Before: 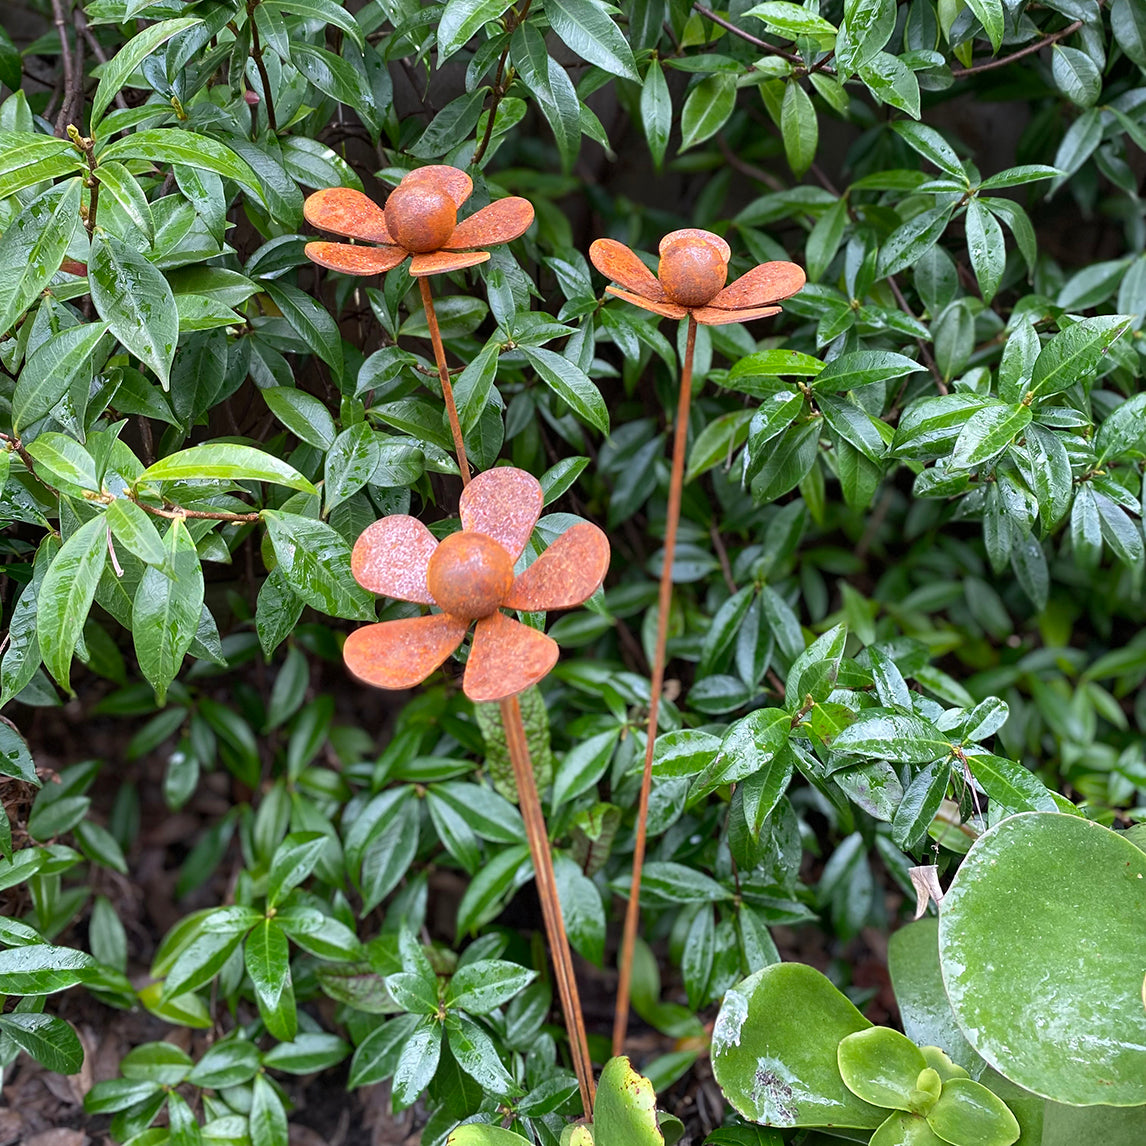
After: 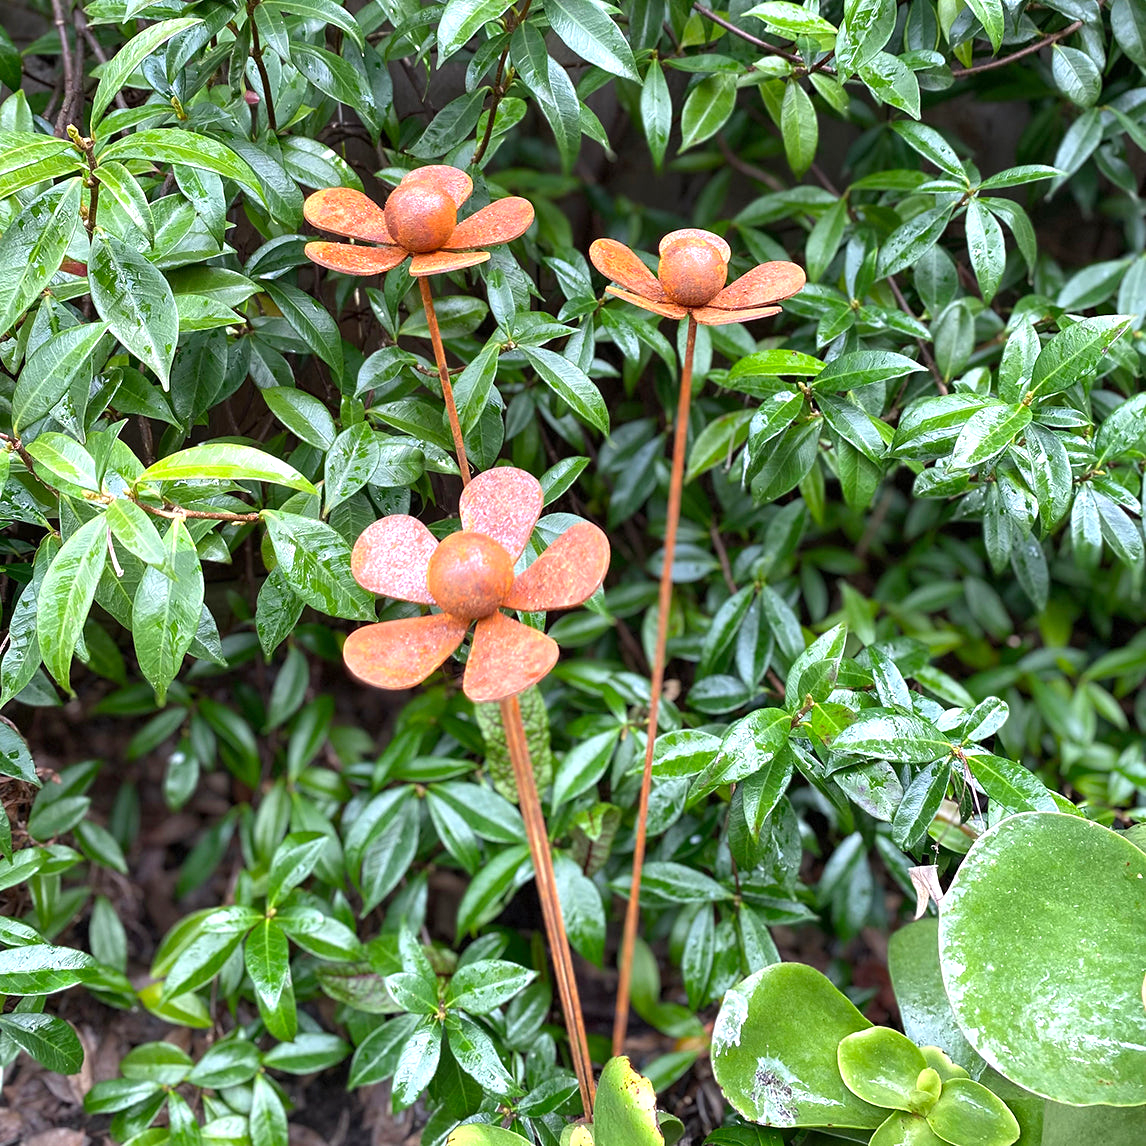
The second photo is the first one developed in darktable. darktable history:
exposure: exposure 0.602 EV, compensate exposure bias true, compensate highlight preservation false
shadows and highlights: shadows 25.27, highlights -47.97, soften with gaussian
